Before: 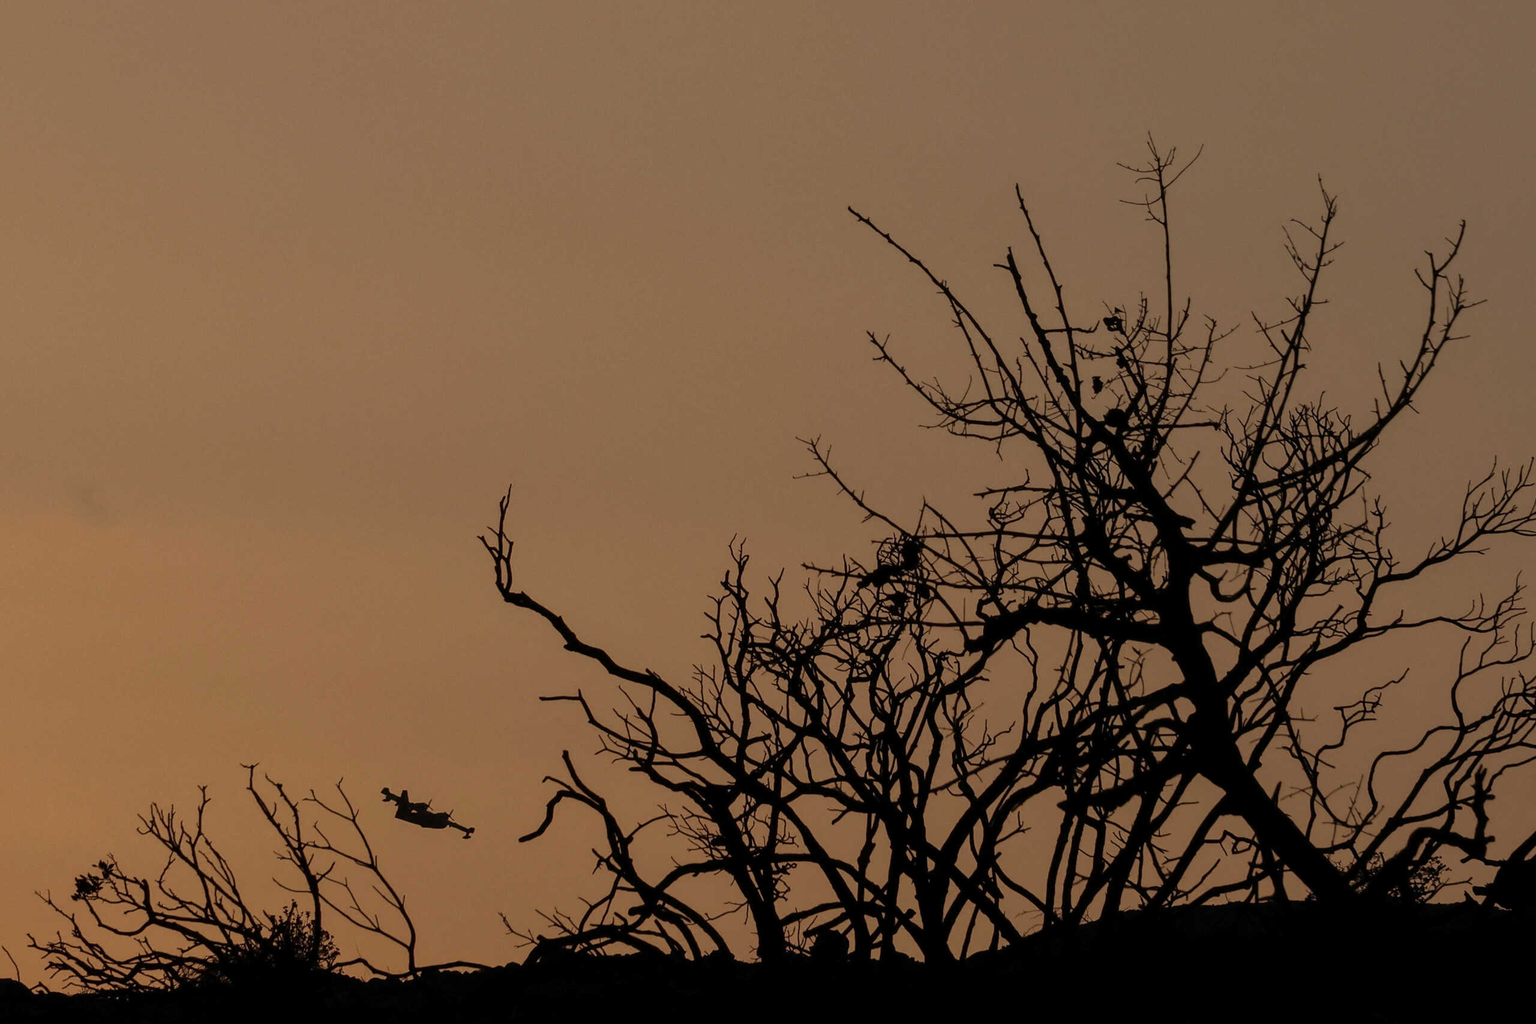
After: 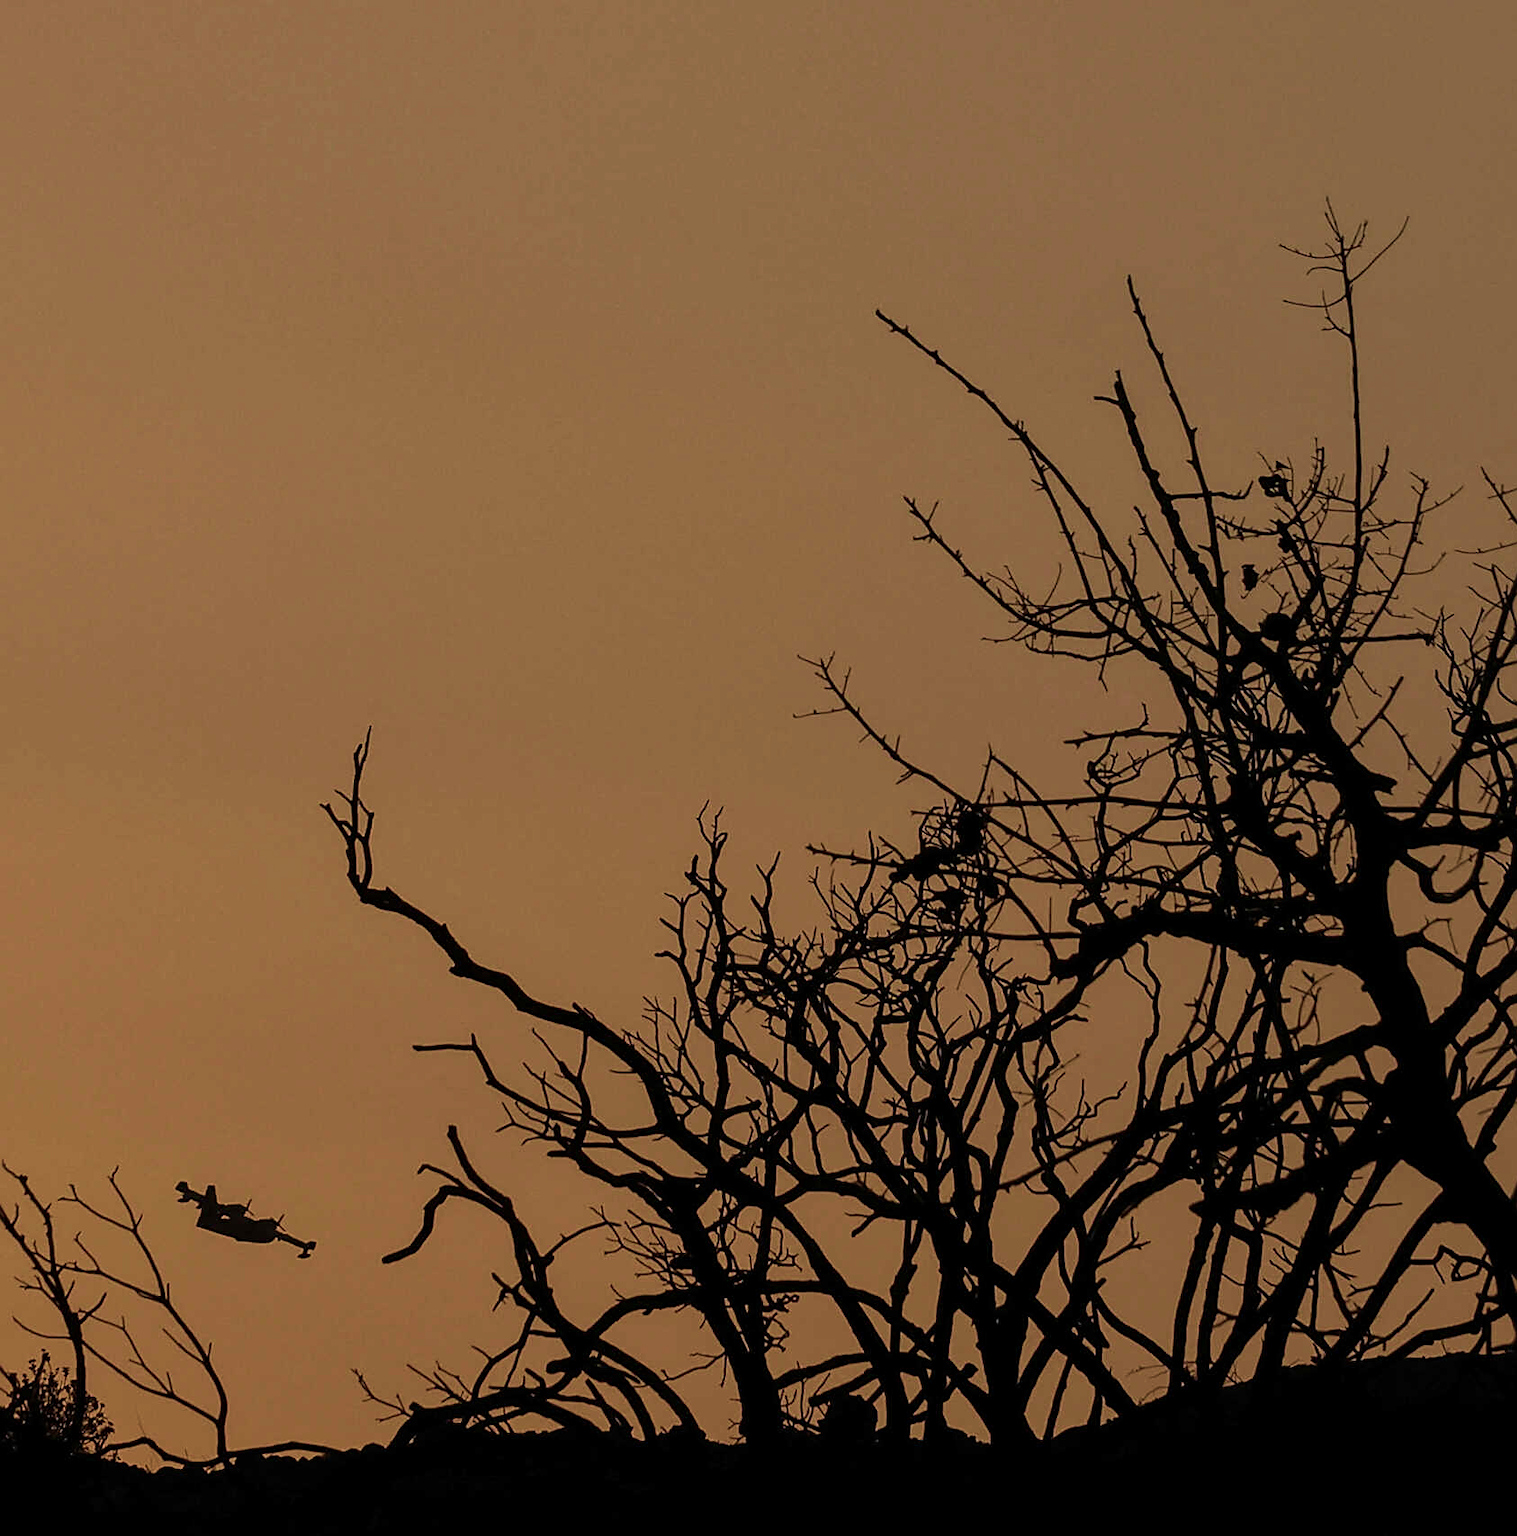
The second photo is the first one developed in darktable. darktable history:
sharpen: on, module defaults
velvia: strength 44.35%
crop: left 17.215%, right 16.925%
